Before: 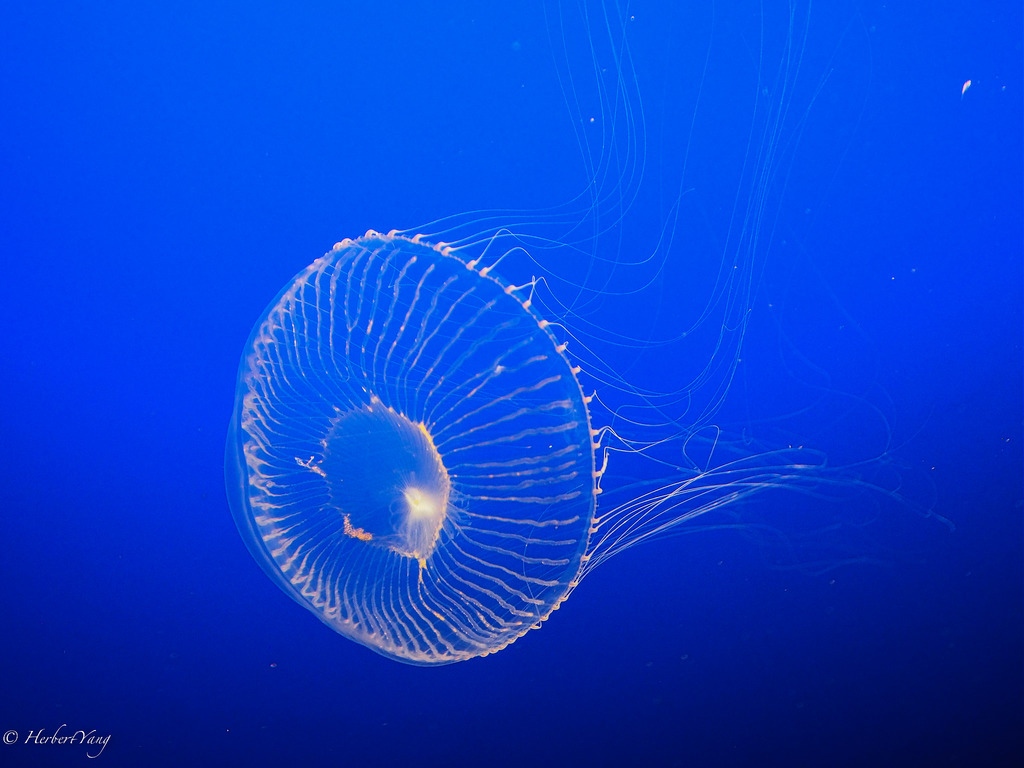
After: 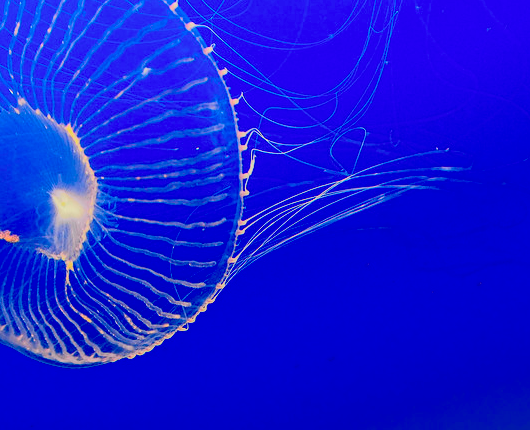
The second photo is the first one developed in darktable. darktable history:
crop: left 34.479%, top 38.822%, right 13.718%, bottom 5.172%
exposure: black level correction 0.046, exposure -0.228 EV, compensate highlight preservation false
tone curve: curves: ch0 [(0, 0.11) (0.181, 0.223) (0.405, 0.46) (0.456, 0.528) (0.634, 0.728) (0.877, 0.89) (0.984, 0.935)]; ch1 [(0, 0.052) (0.443, 0.43) (0.492, 0.485) (0.566, 0.579) (0.595, 0.625) (0.608, 0.654) (0.65, 0.708) (1, 0.961)]; ch2 [(0, 0) (0.33, 0.301) (0.421, 0.443) (0.447, 0.489) (0.495, 0.492) (0.537, 0.57) (0.586, 0.591) (0.663, 0.686) (1, 1)], color space Lab, independent channels, preserve colors none
